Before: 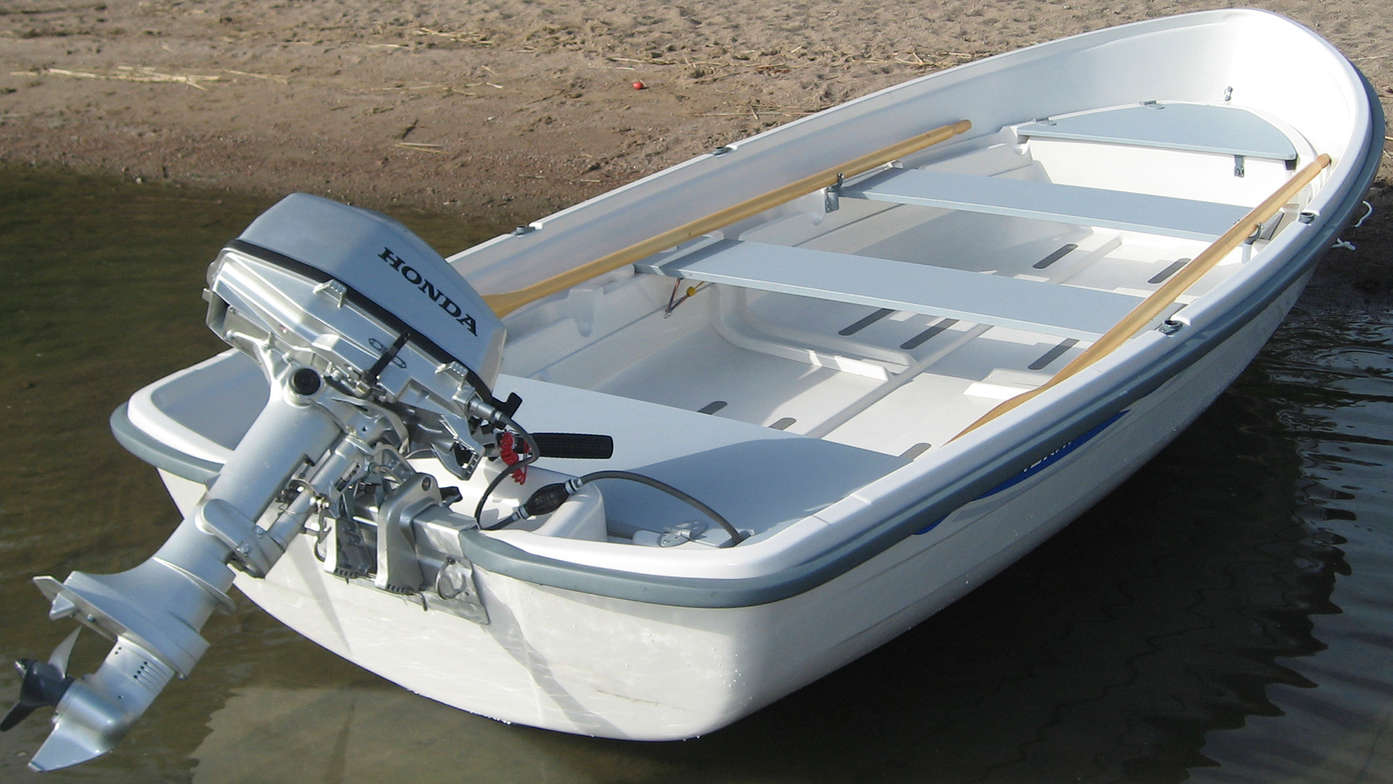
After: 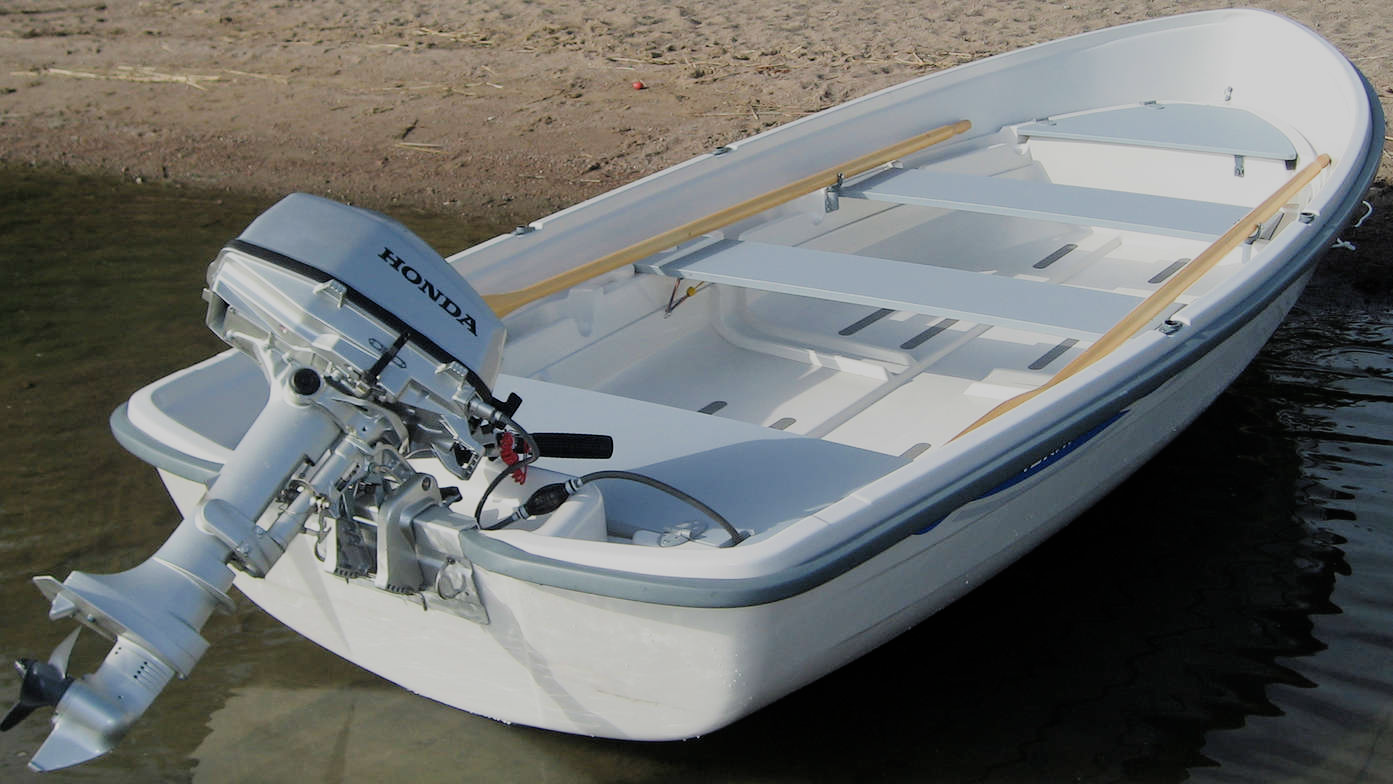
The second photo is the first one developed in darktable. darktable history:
filmic rgb: black relative exposure -7.13 EV, white relative exposure 5.34 EV, hardness 3.02
